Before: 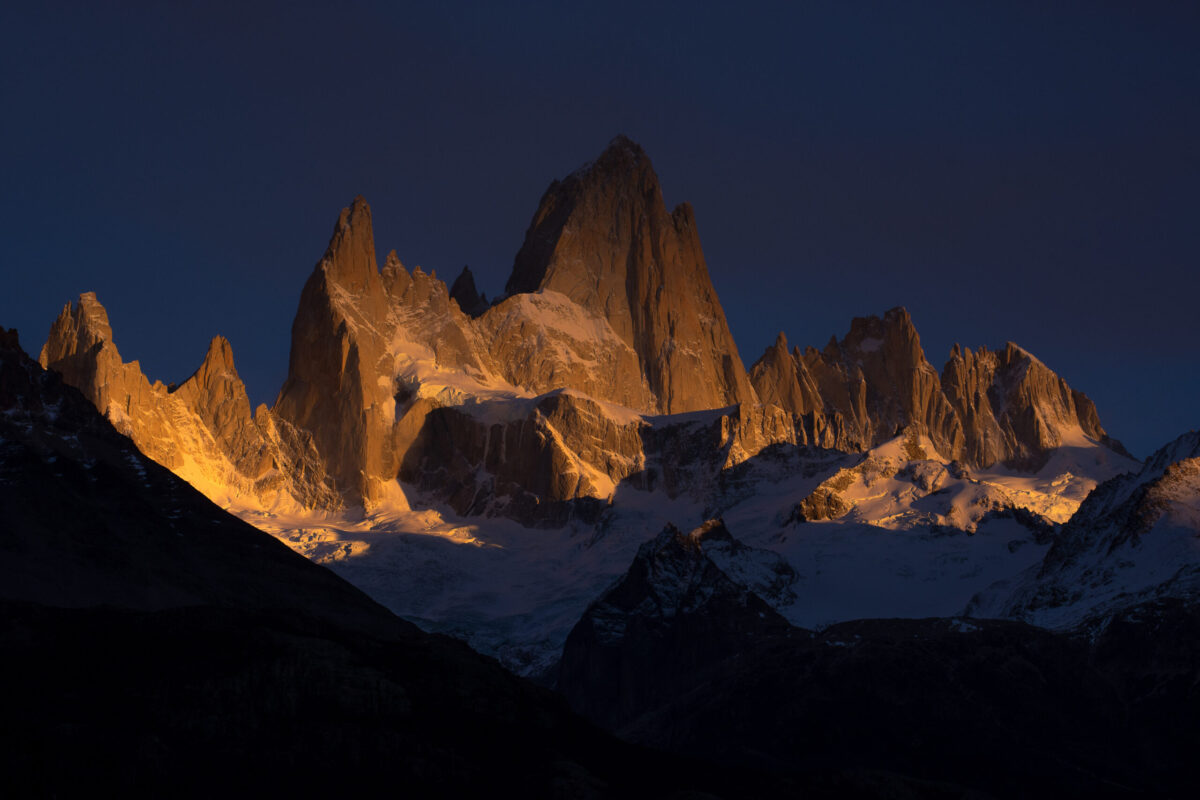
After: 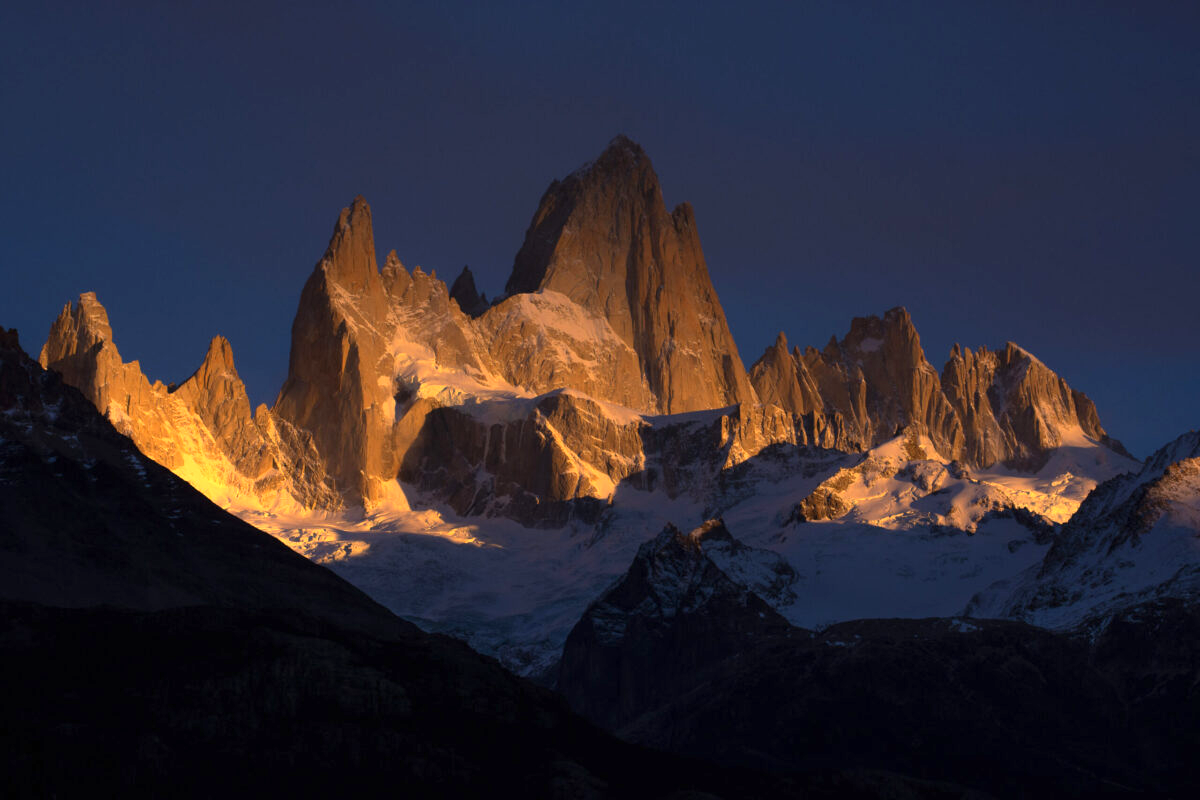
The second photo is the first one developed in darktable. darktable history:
exposure: black level correction 0, exposure 0.69 EV, compensate highlight preservation false
